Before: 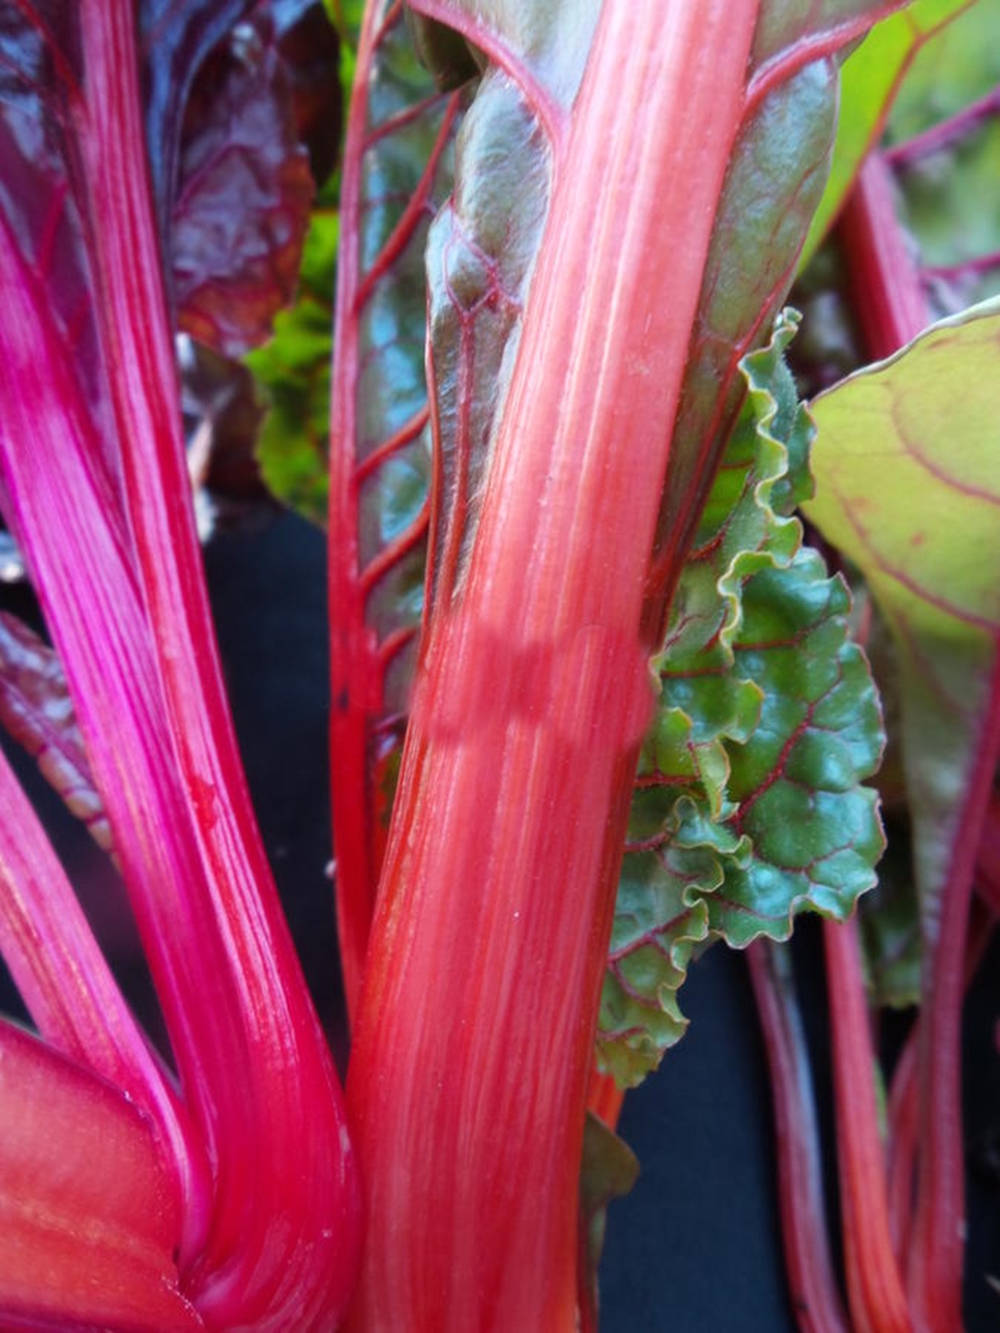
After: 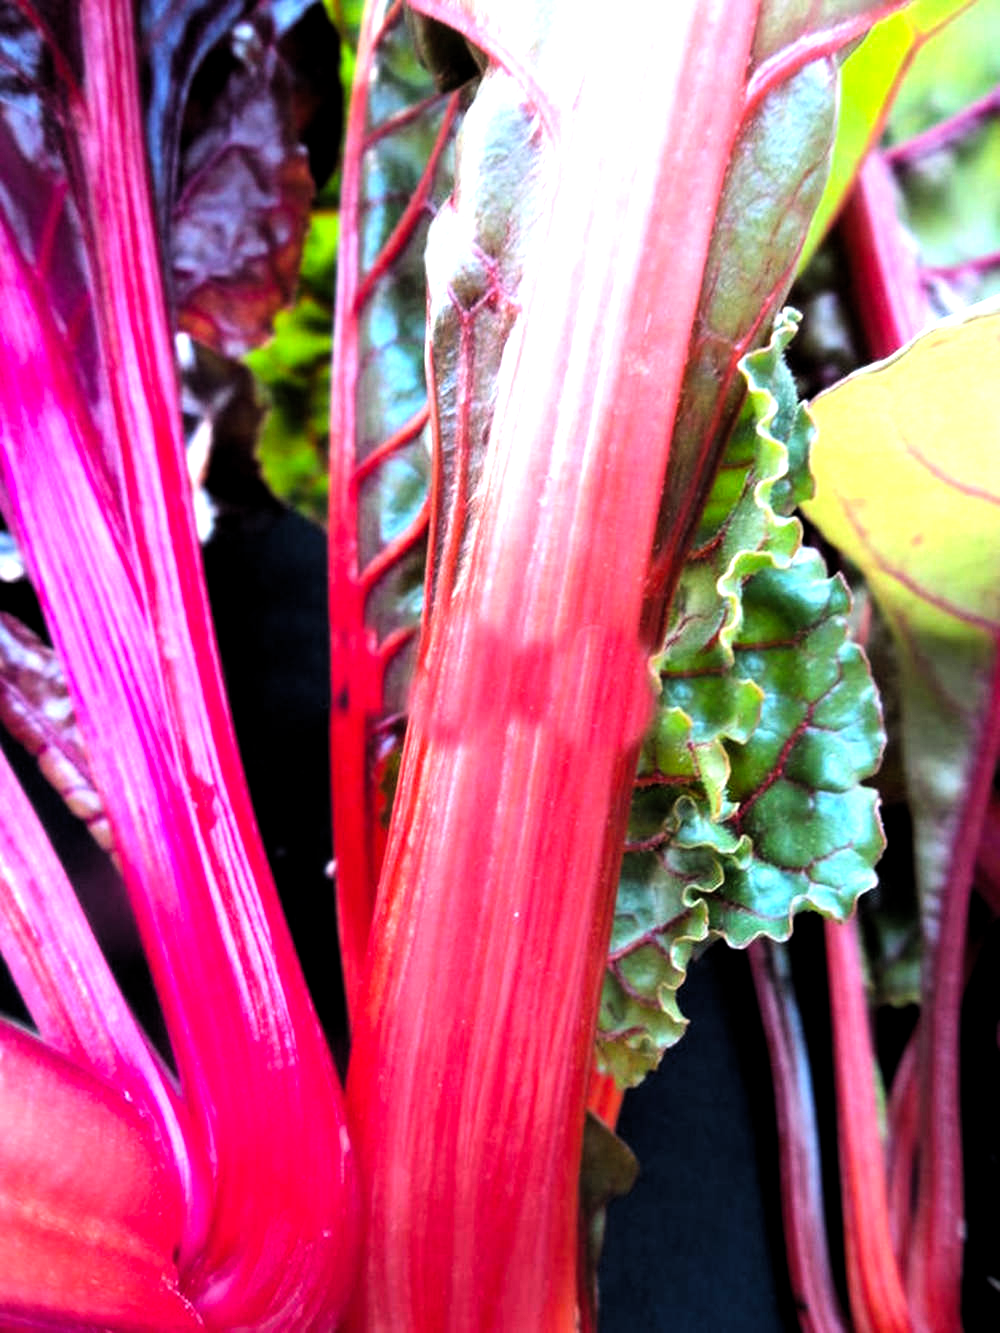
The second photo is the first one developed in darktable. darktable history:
filmic rgb: black relative exposure -7.65 EV, white relative exposure 4.56 EV, hardness 3.61, contrast 1.25
levels: levels [0.012, 0.367, 0.697]
